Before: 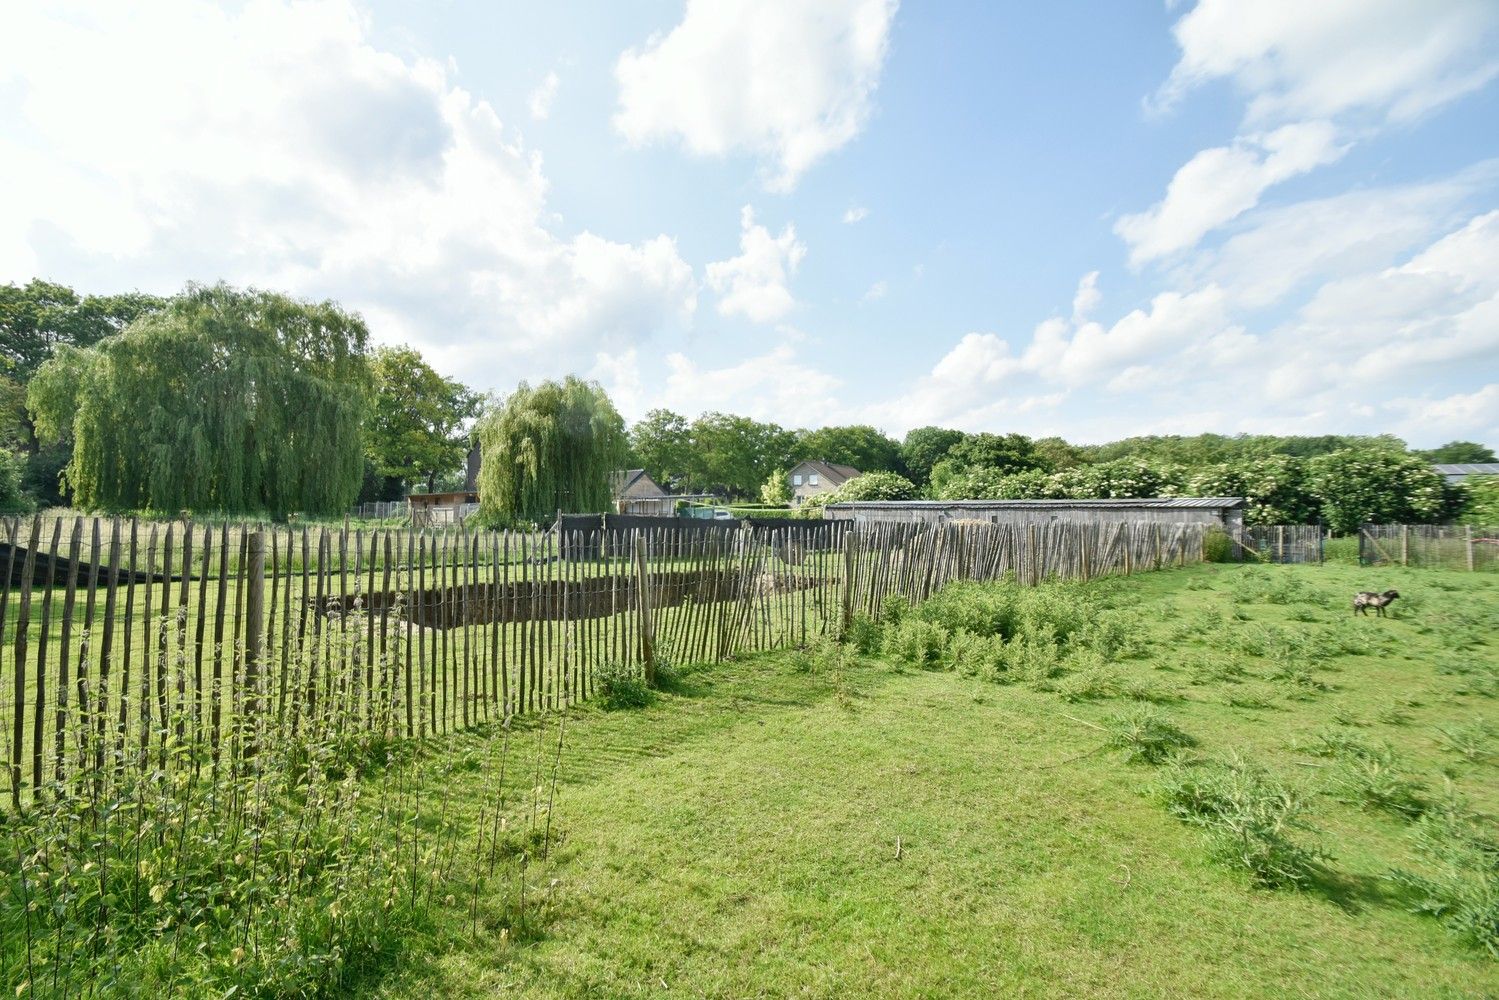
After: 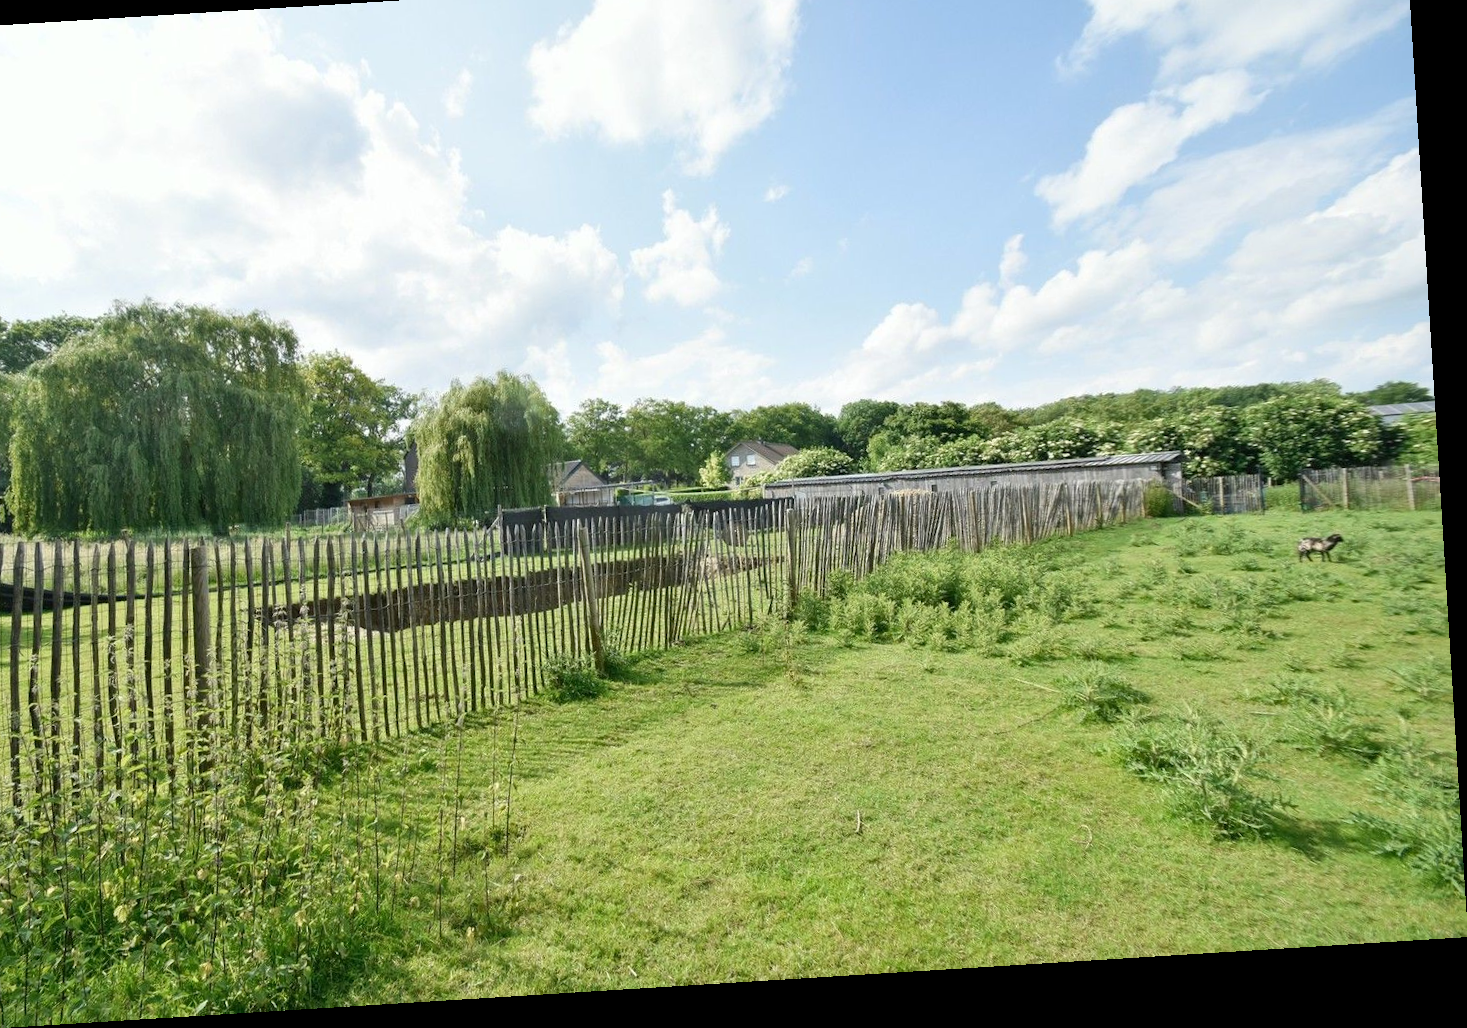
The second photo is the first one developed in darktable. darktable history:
crop and rotate: angle 3.55°, left 5.833%, top 5.713%
